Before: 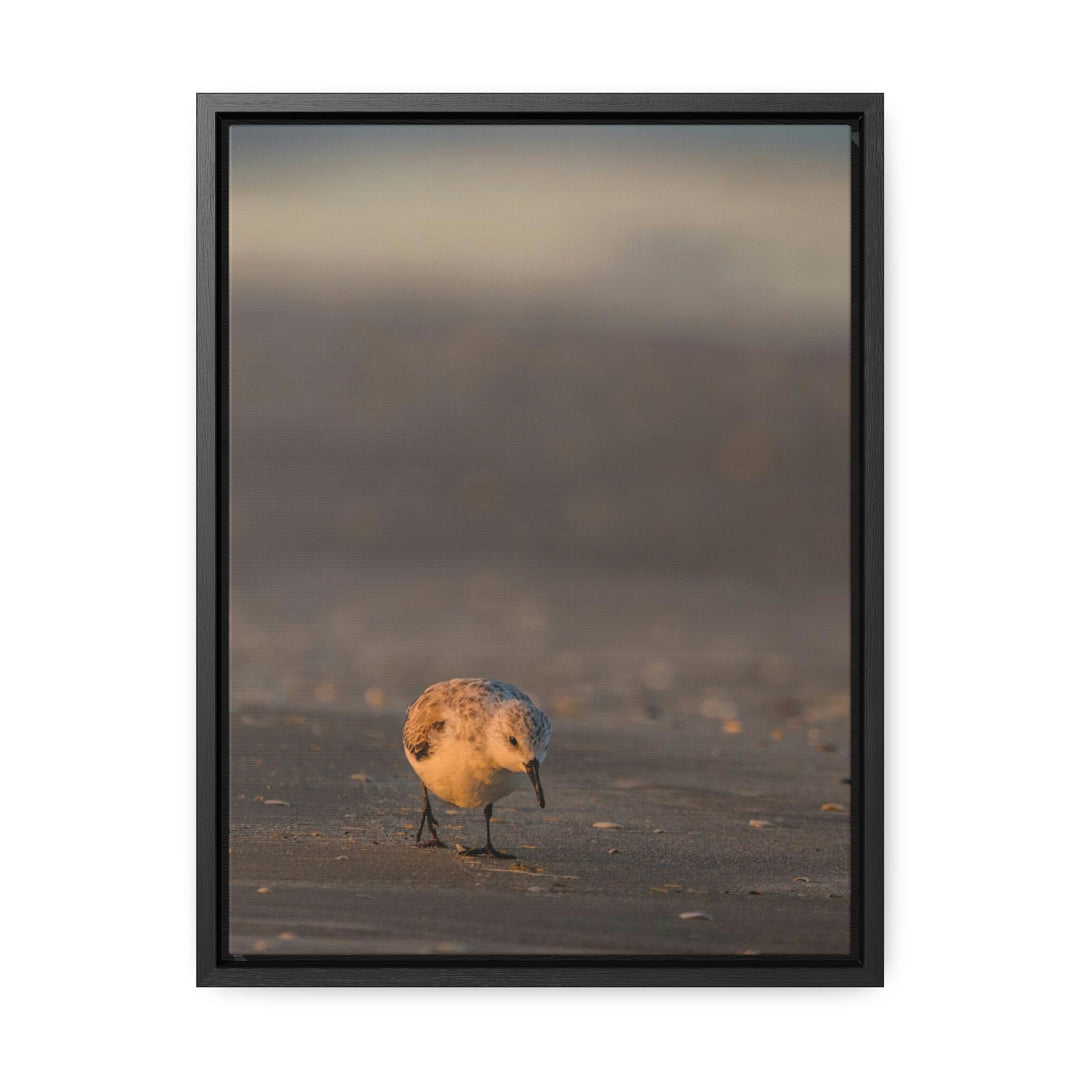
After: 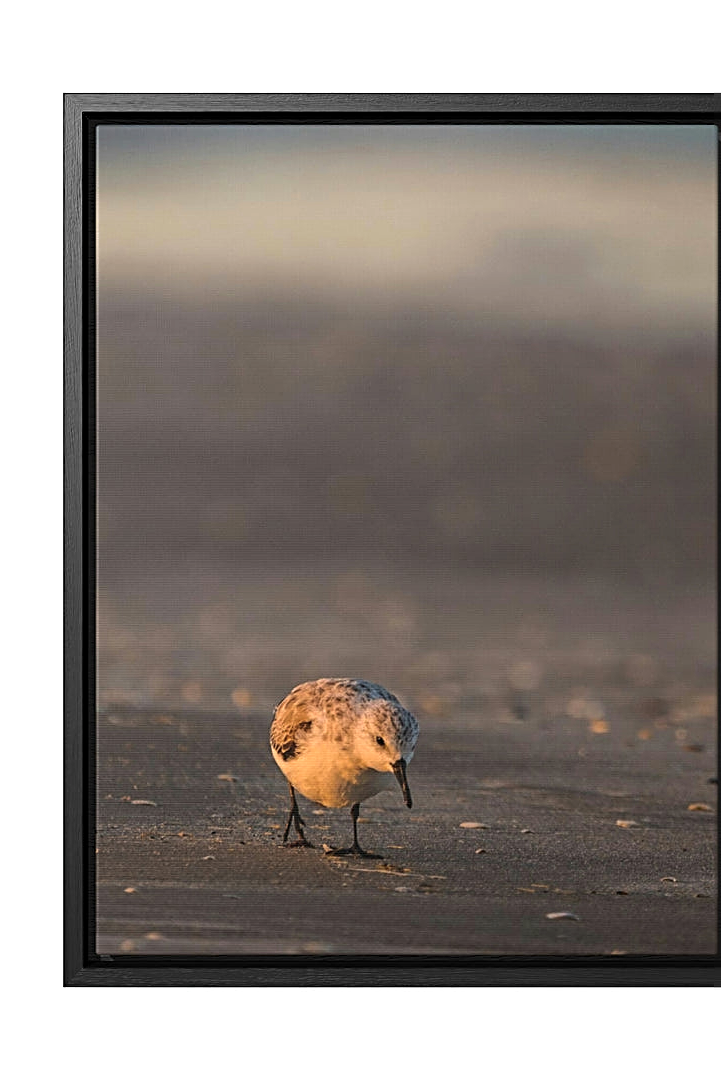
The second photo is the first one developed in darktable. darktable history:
sharpen: radius 2.563, amount 0.633
tone equalizer: -8 EV -0.378 EV, -7 EV -0.383 EV, -6 EV -0.313 EV, -5 EV -0.255 EV, -3 EV 0.202 EV, -2 EV 0.321 EV, -1 EV 0.414 EV, +0 EV 0.434 EV, edges refinement/feathering 500, mask exposure compensation -1.57 EV, preserve details no
crop and rotate: left 12.336%, right 20.887%
